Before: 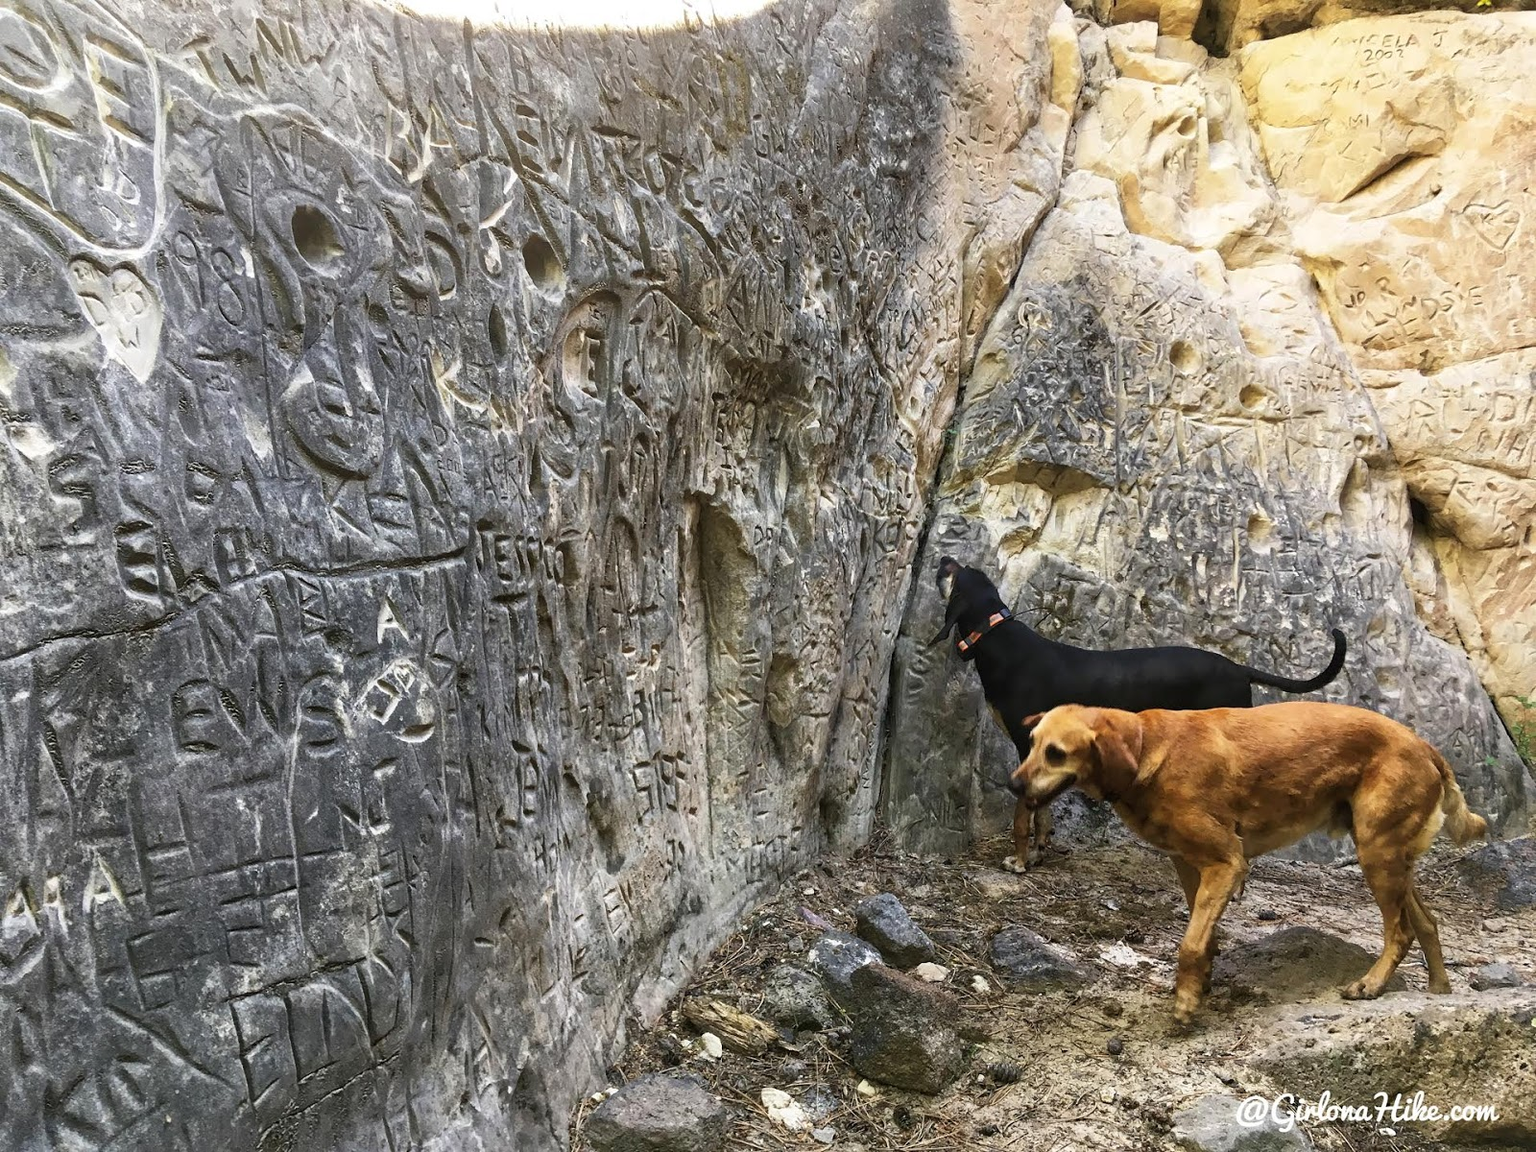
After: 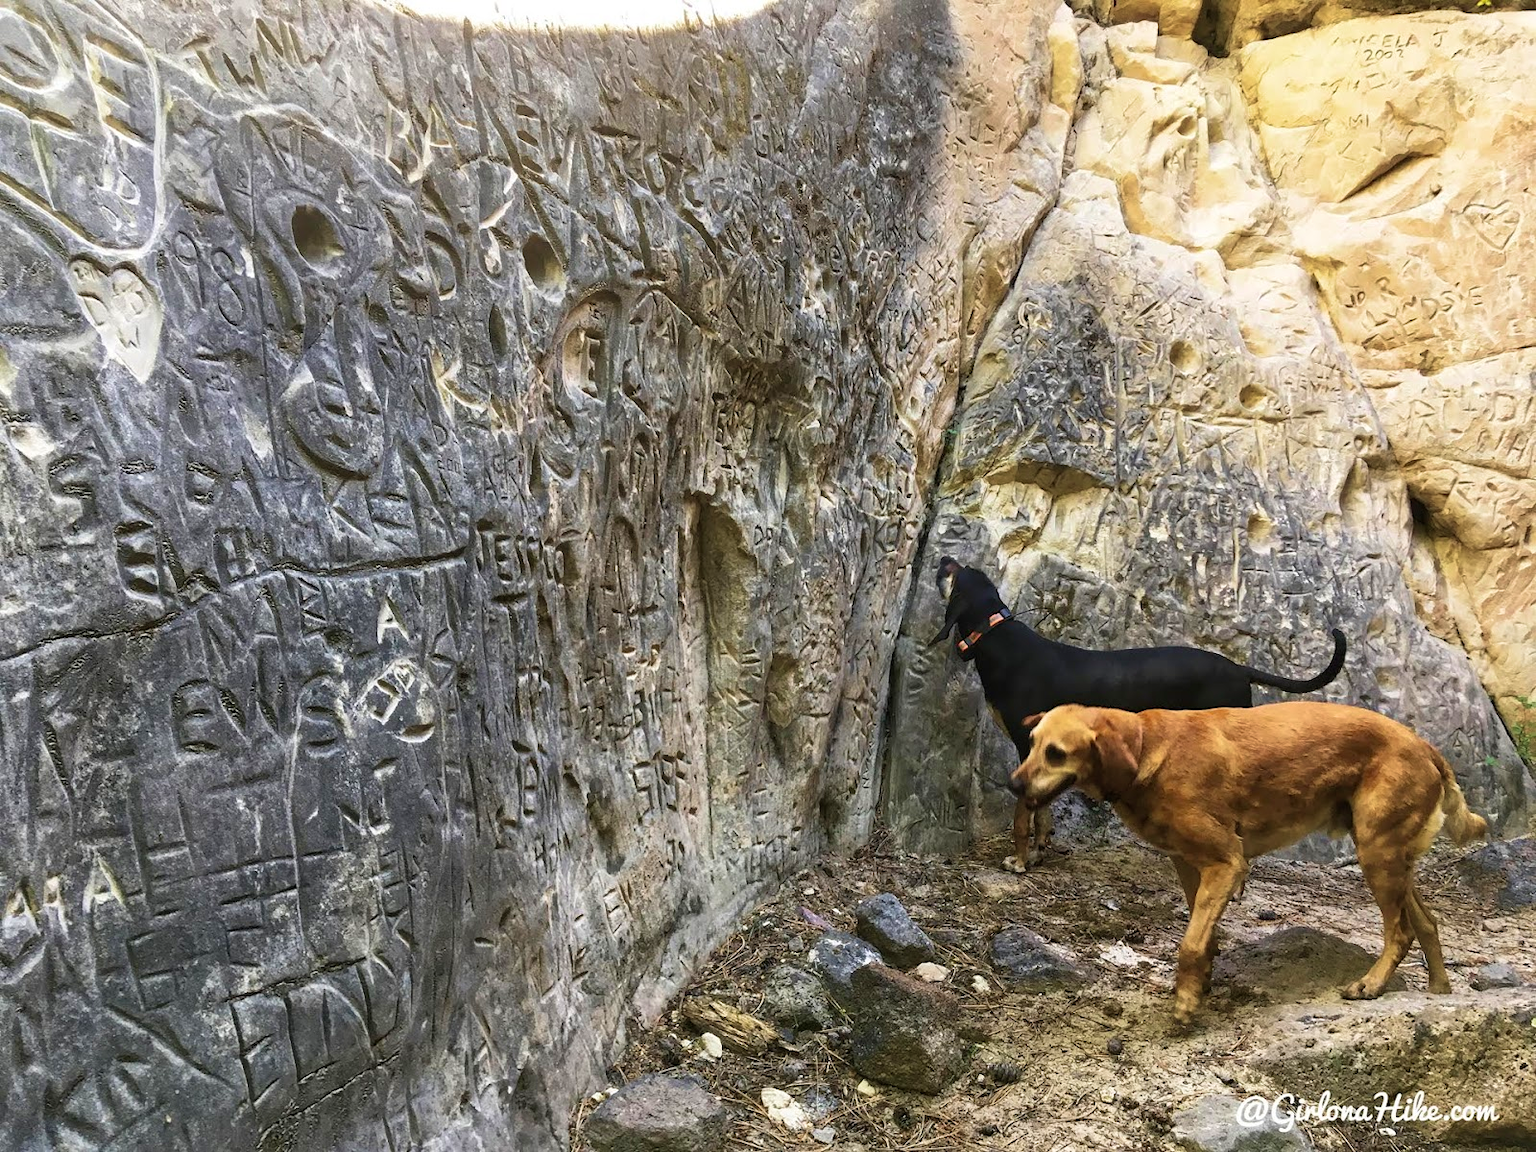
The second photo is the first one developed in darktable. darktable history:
exposure: compensate exposure bias true, compensate highlight preservation false
velvia: strength 30.43%
